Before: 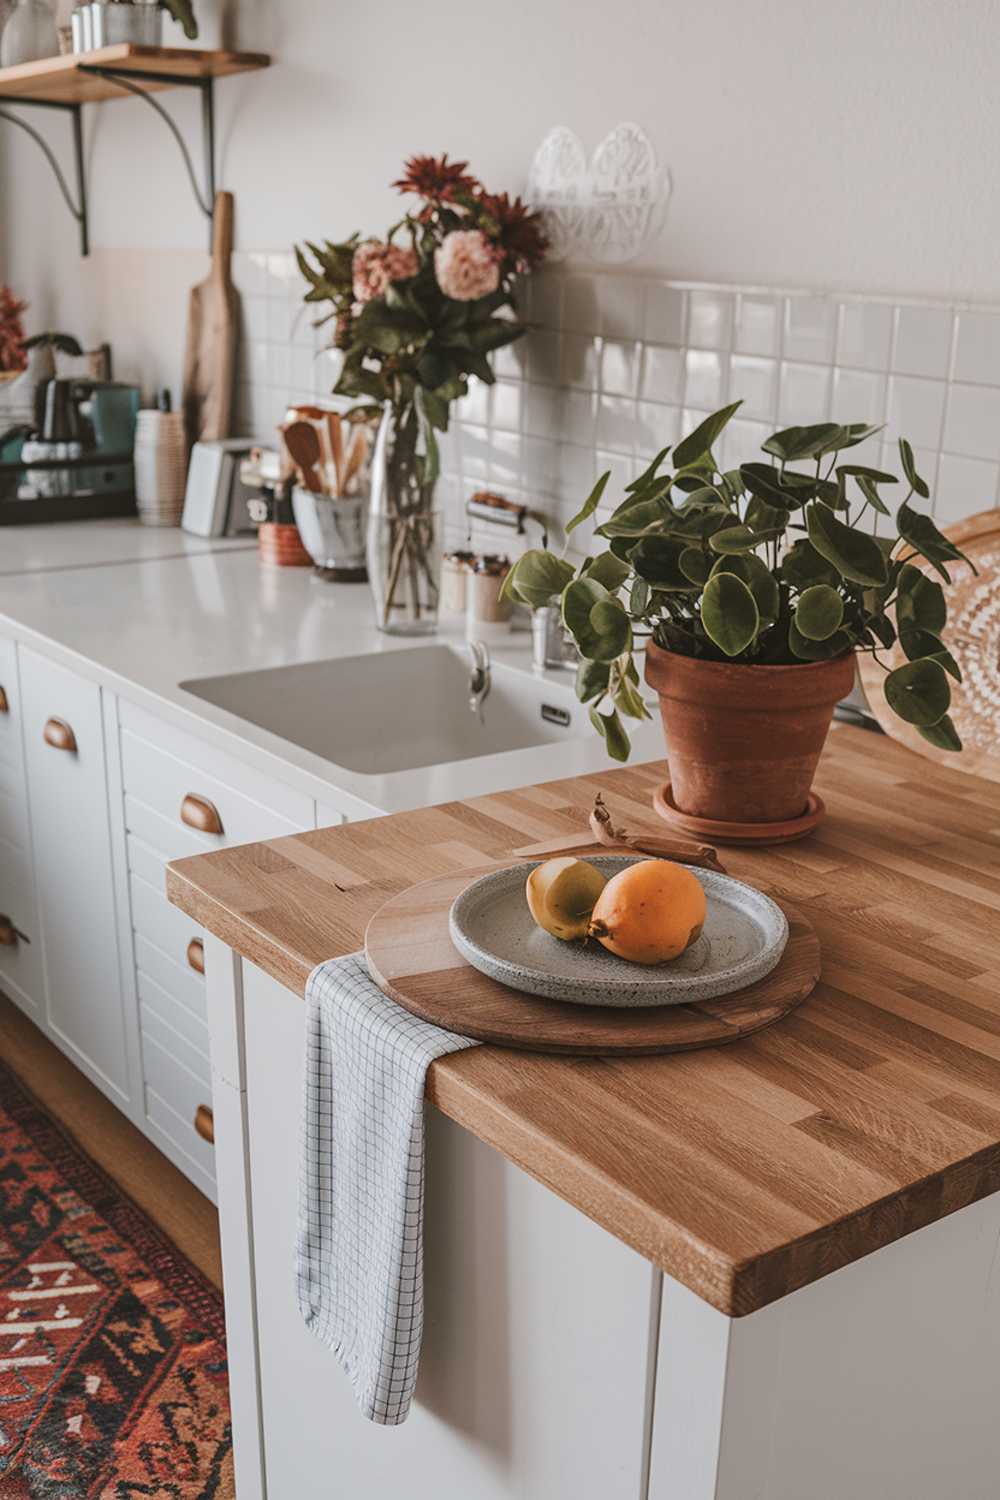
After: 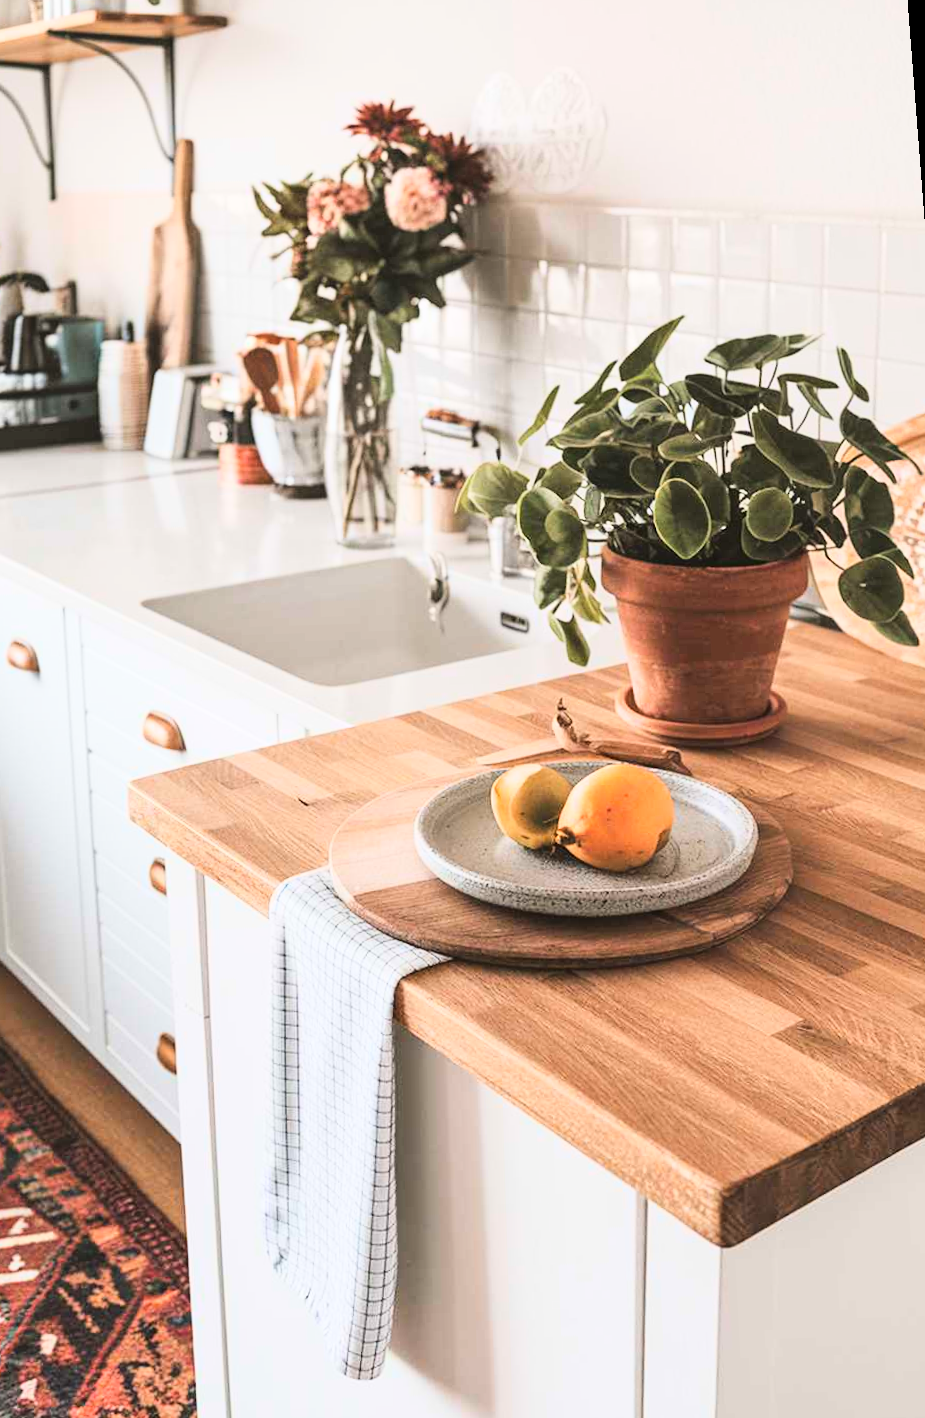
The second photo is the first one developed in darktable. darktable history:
rotate and perspective: rotation -1.68°, lens shift (vertical) -0.146, crop left 0.049, crop right 0.912, crop top 0.032, crop bottom 0.96
base curve: curves: ch0 [(0, 0) (0.018, 0.026) (0.143, 0.37) (0.33, 0.731) (0.458, 0.853) (0.735, 0.965) (0.905, 0.986) (1, 1)]
